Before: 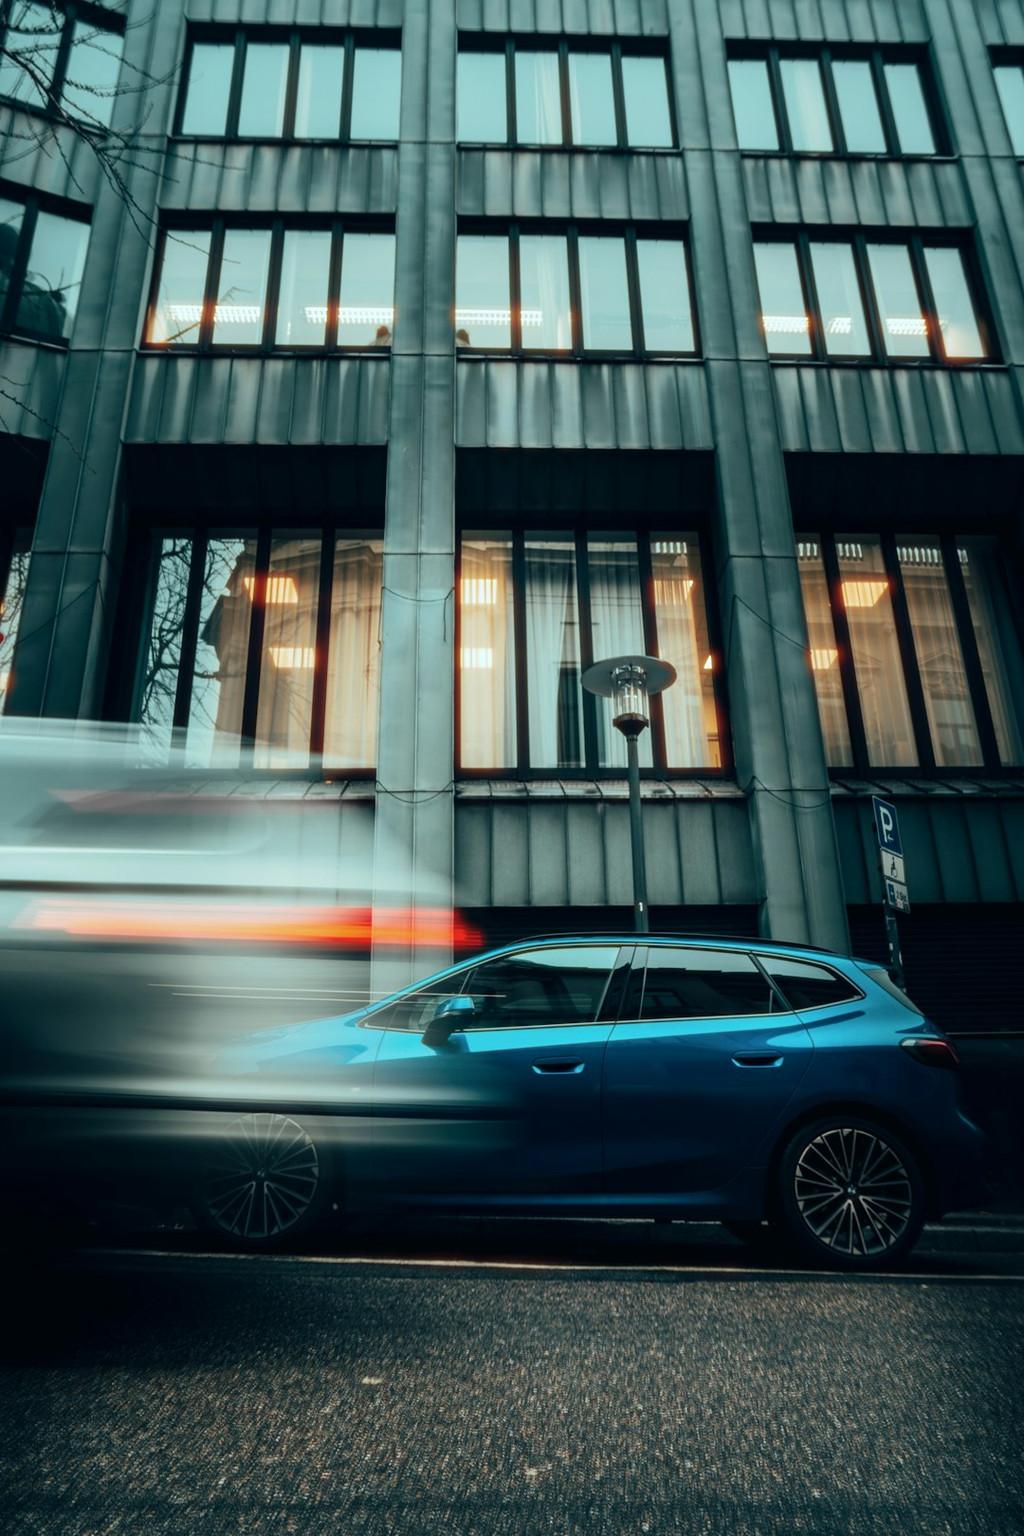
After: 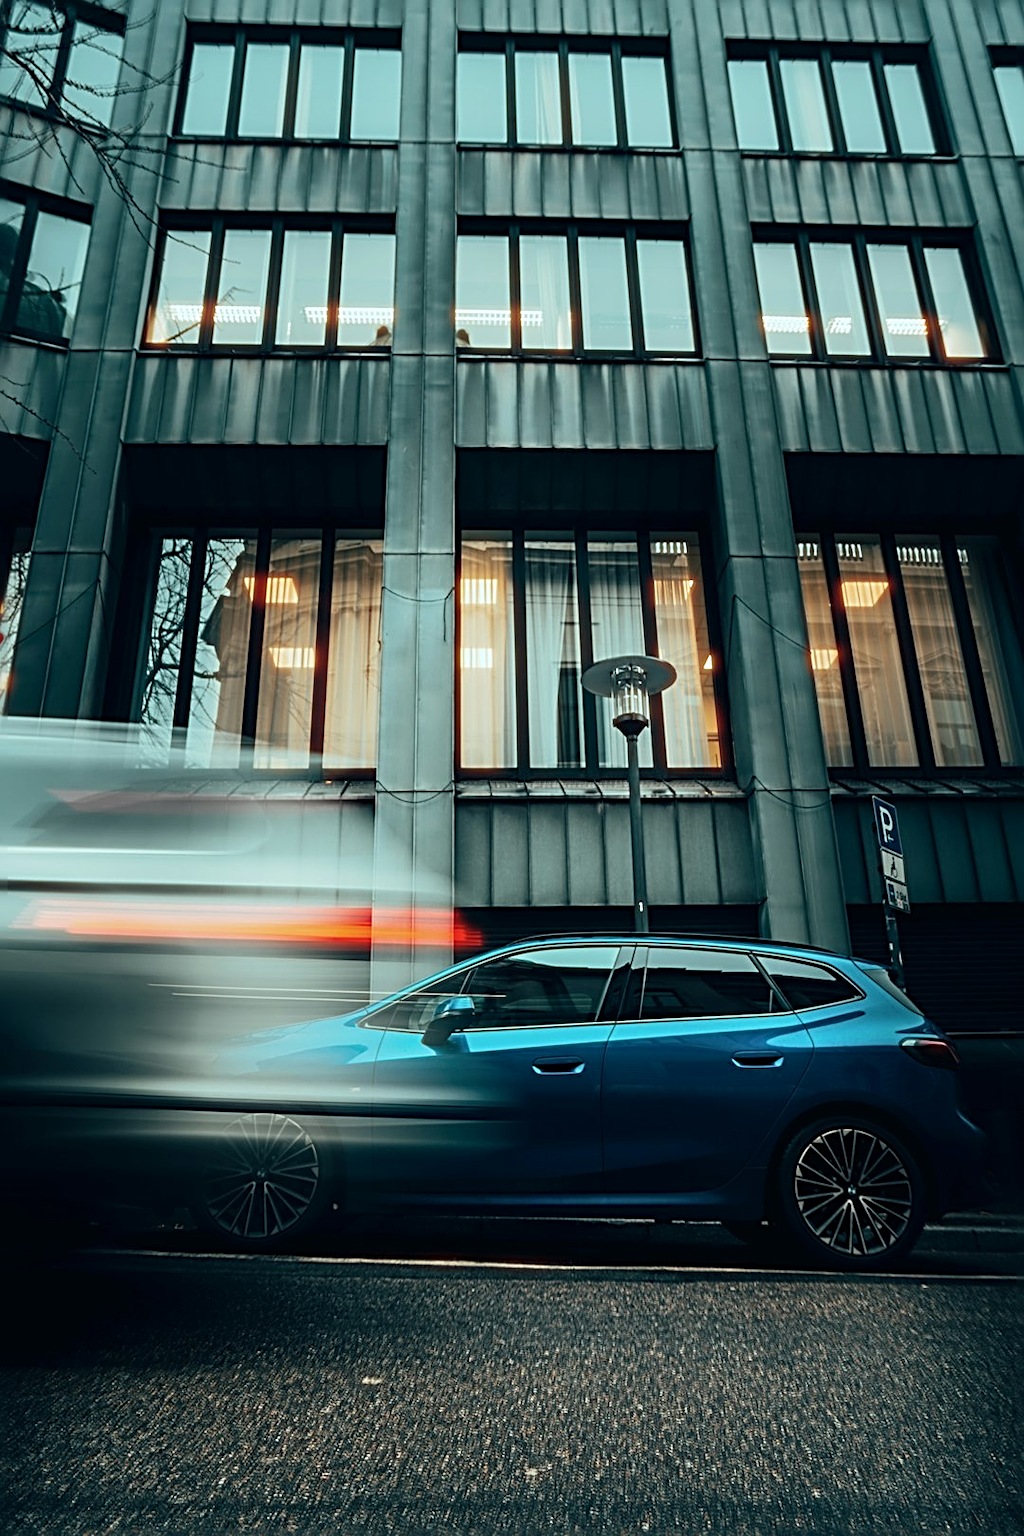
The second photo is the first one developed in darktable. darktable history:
sharpen: radius 2.977, amount 0.76
